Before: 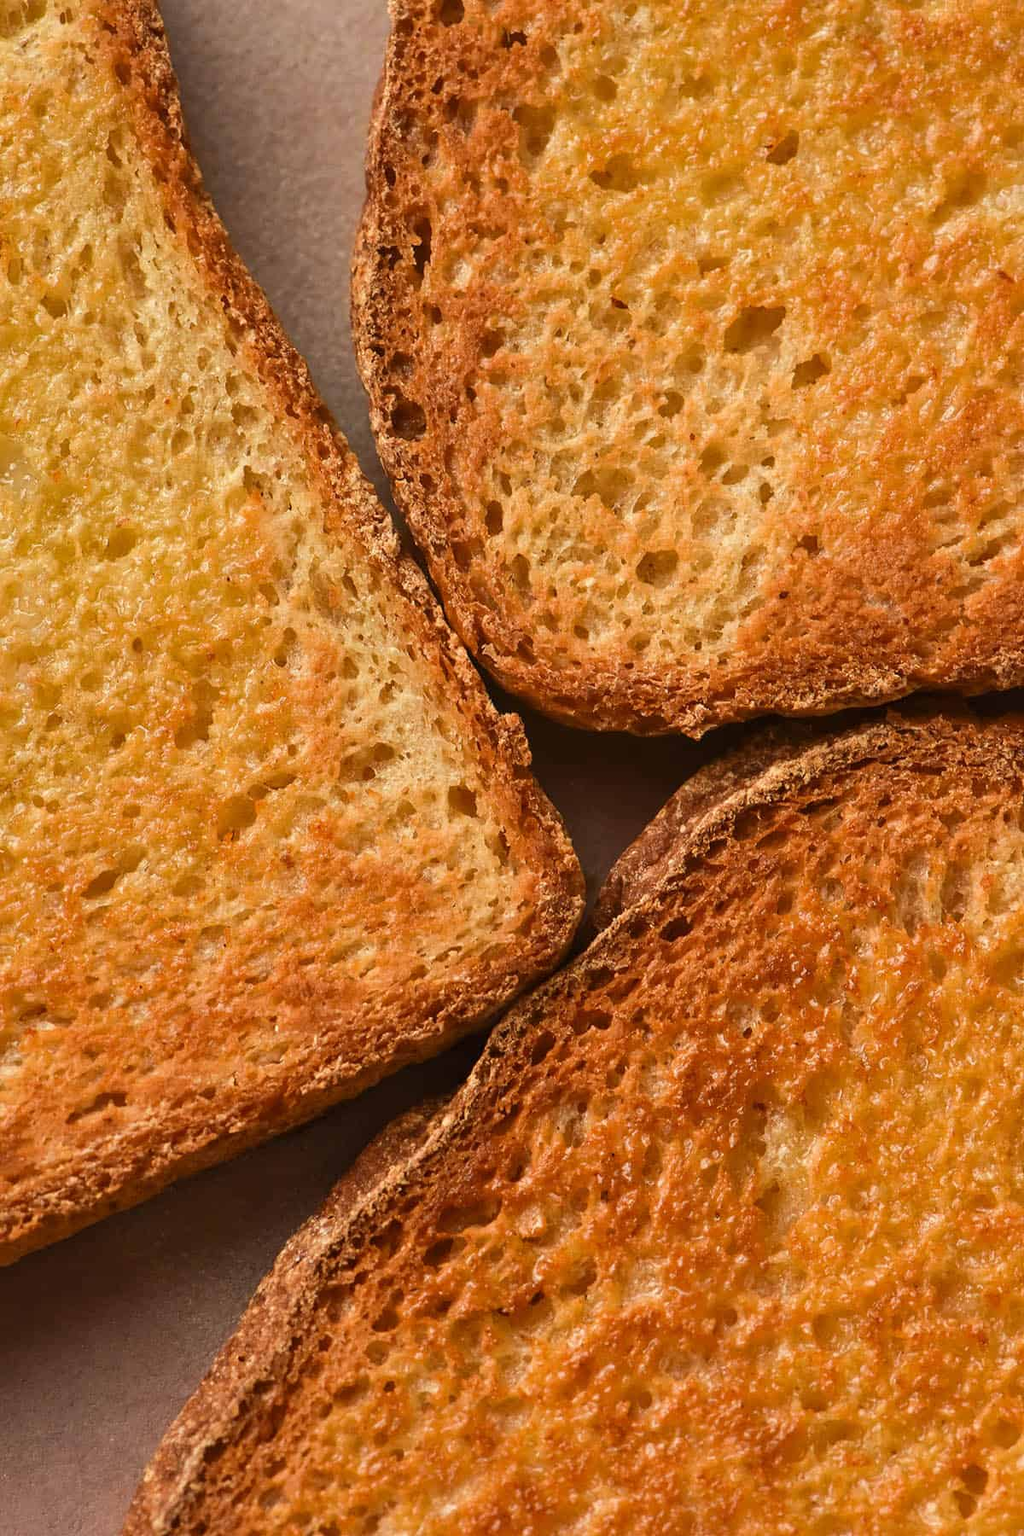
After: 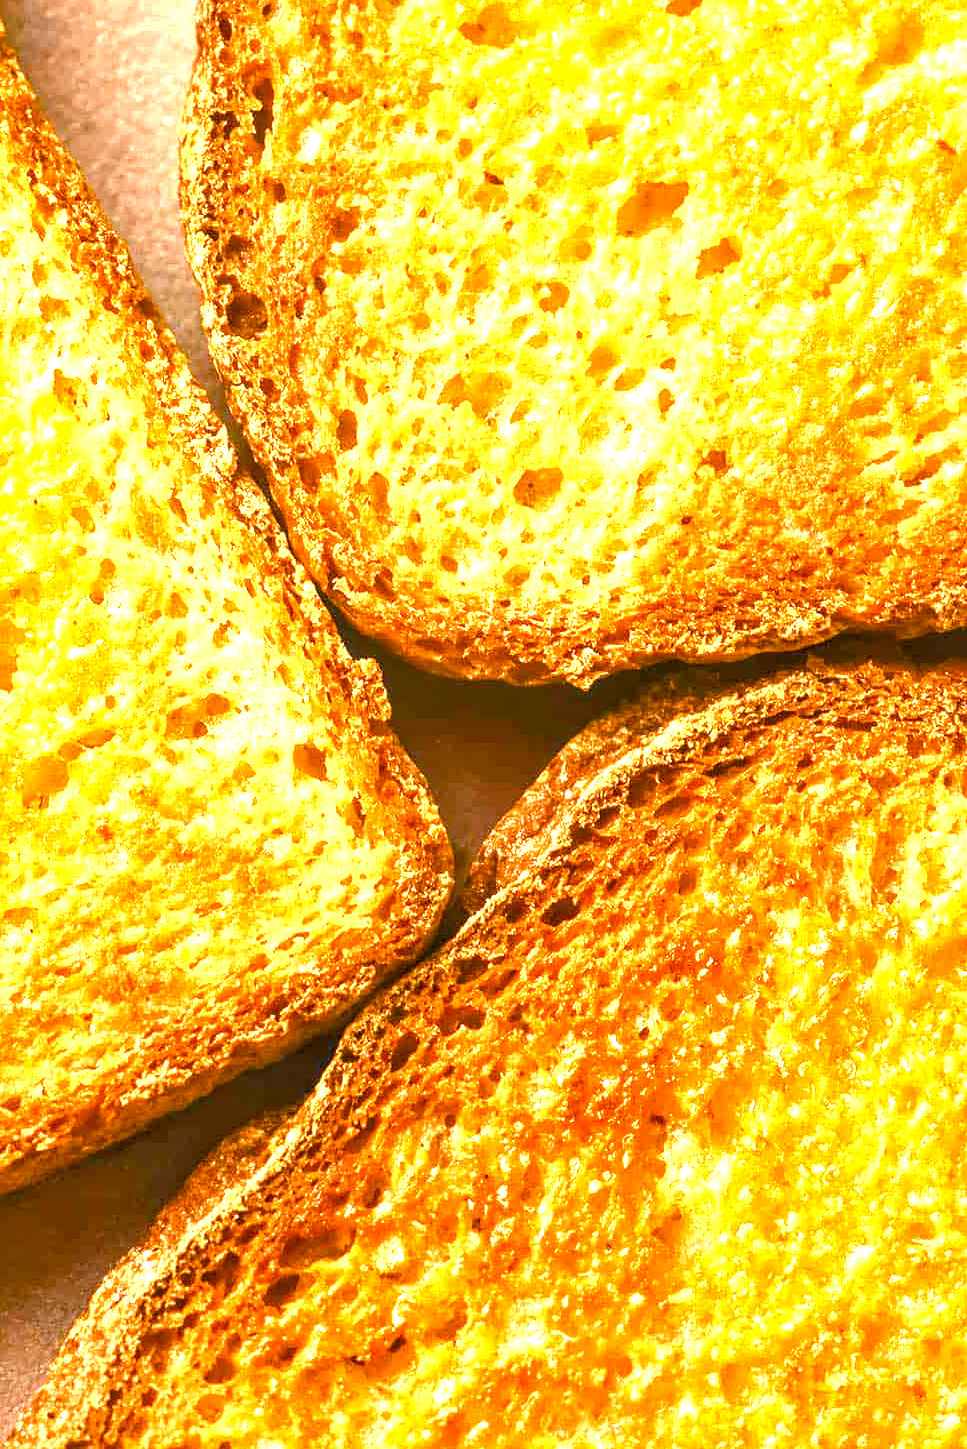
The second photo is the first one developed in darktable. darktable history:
color correction: highlights a* 4.13, highlights b* 4.94, shadows a* -7.56, shadows b* 5.04
crop: left 19.342%, top 9.876%, right 0%, bottom 9.607%
color balance rgb: perceptual saturation grading › global saturation 20%, perceptual saturation grading › highlights -25.466%, perceptual saturation grading › shadows 49.895%, perceptual brilliance grading › global brilliance 29.68%, global vibrance 5.658%
color zones: process mode strong
local contrast: on, module defaults
exposure: black level correction 0, exposure 1.104 EV, compensate exposure bias true, compensate highlight preservation false
